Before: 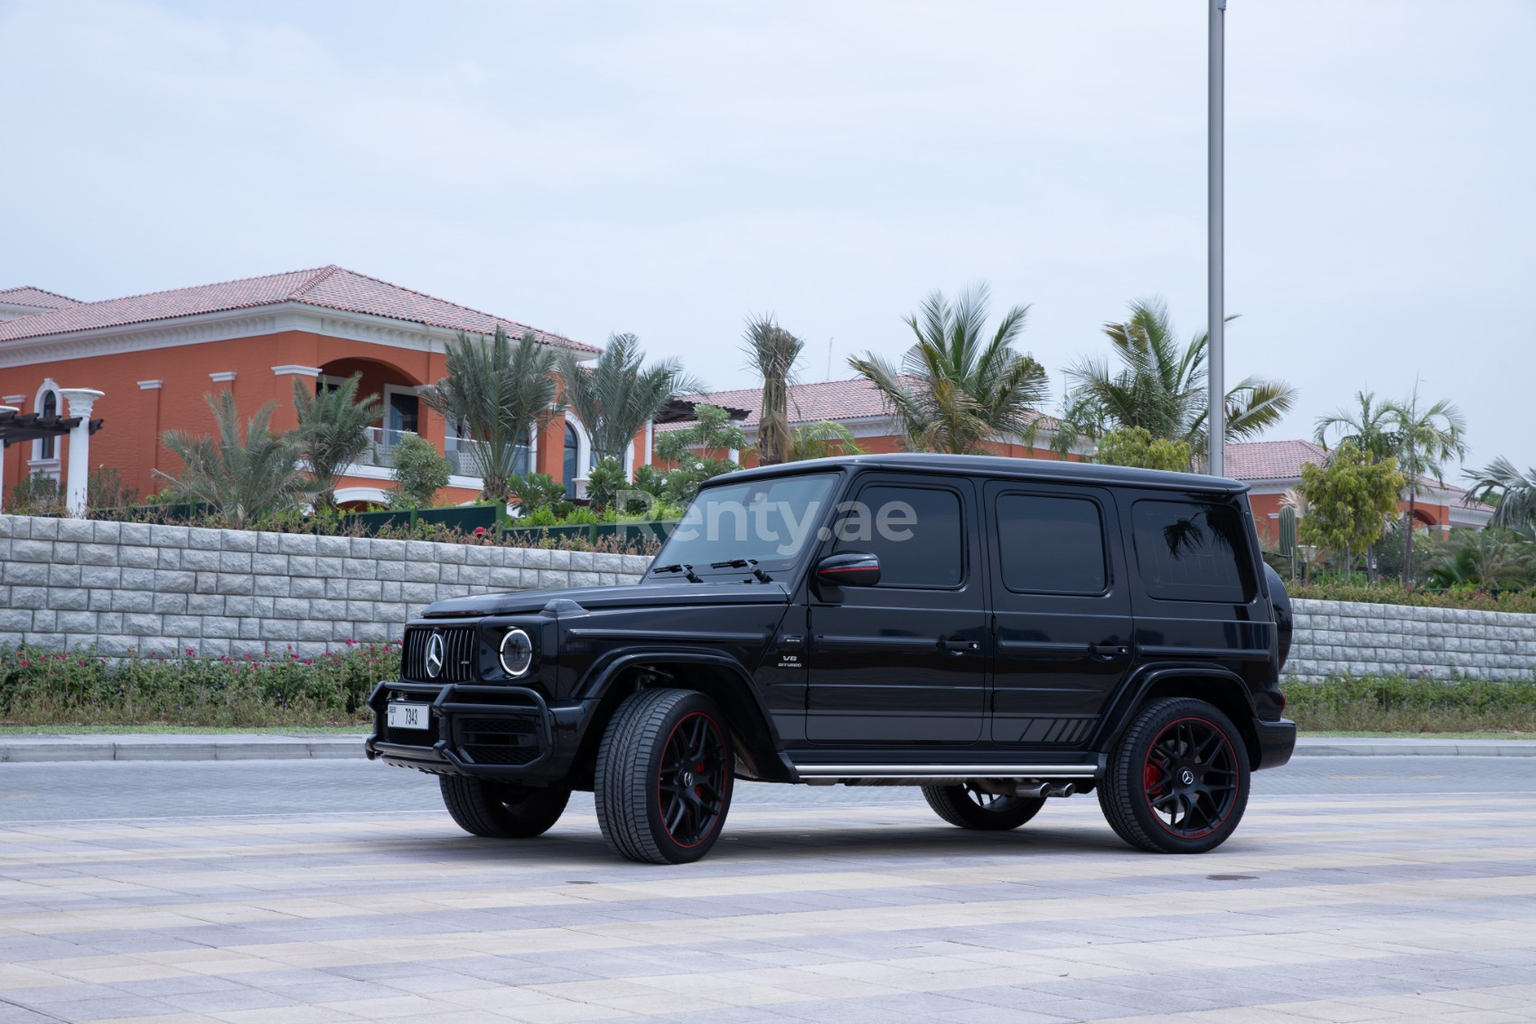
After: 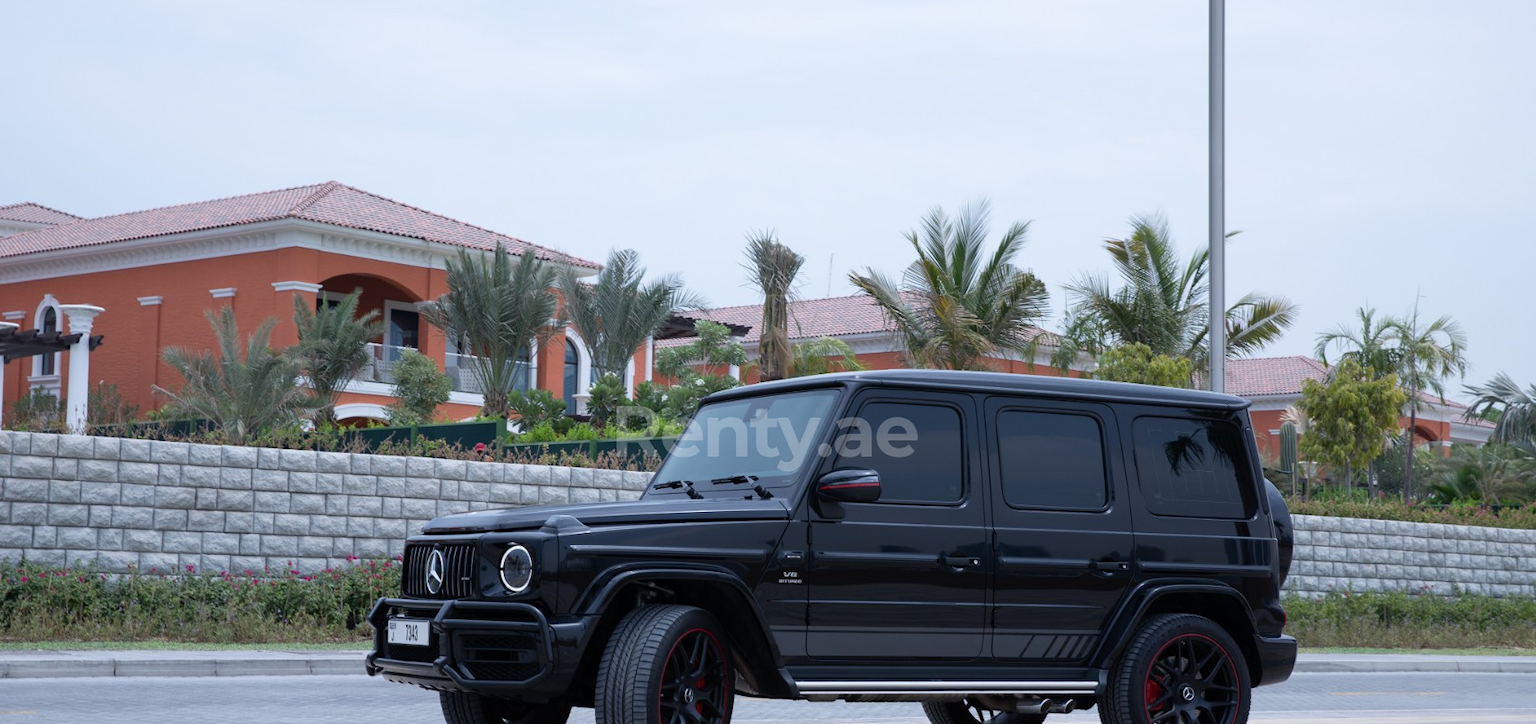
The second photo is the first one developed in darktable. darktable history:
crop and rotate: top 8.293%, bottom 20.996%
rotate and perspective: automatic cropping off
